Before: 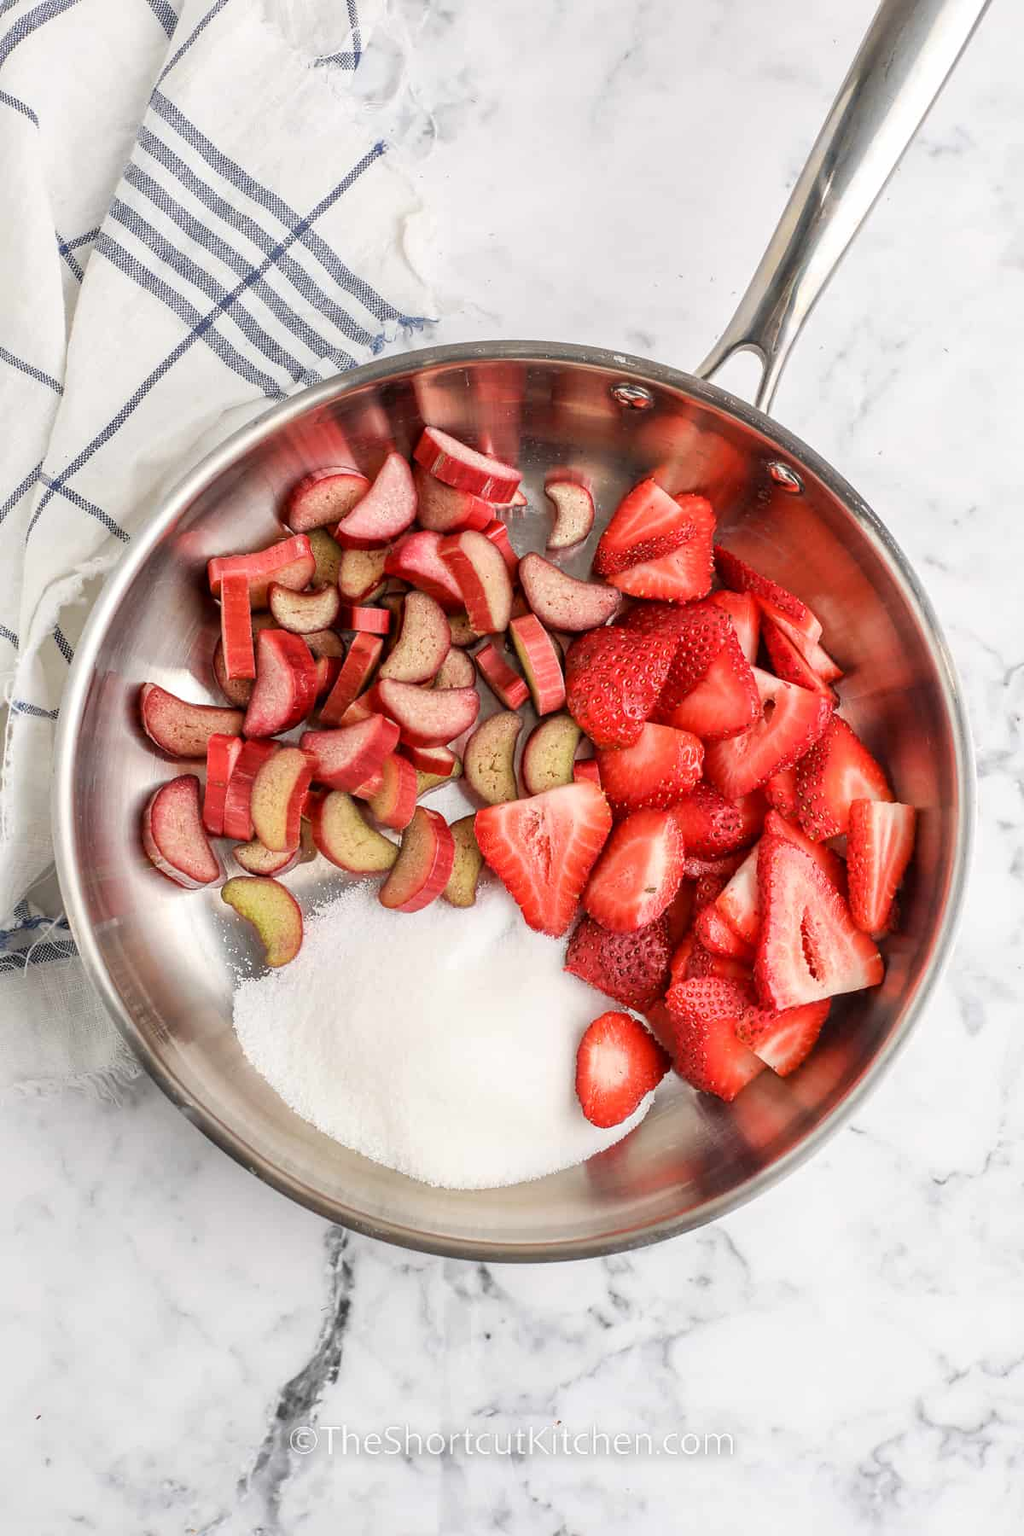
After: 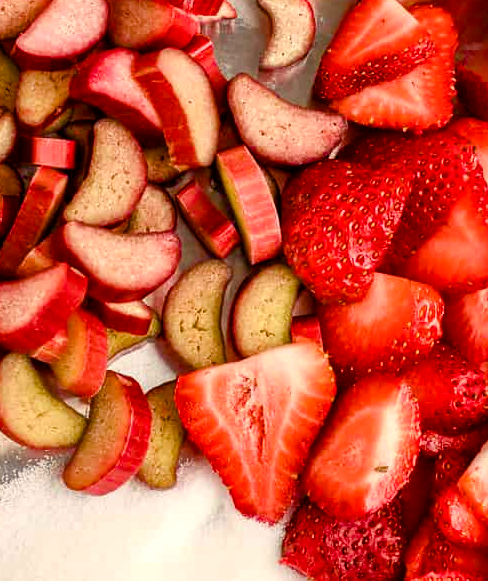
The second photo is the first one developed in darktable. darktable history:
color balance rgb: highlights gain › chroma 3.101%, highlights gain › hue 76.38°, perceptual saturation grading › global saturation 20%, perceptual saturation grading › highlights -25.619%, perceptual saturation grading › shadows 50.132%, global vibrance 25.979%, contrast 6.009%
local contrast: mode bilateral grid, contrast 20, coarseness 51, detail 119%, midtone range 0.2
crop: left 31.819%, top 31.927%, right 27.469%, bottom 35.766%
